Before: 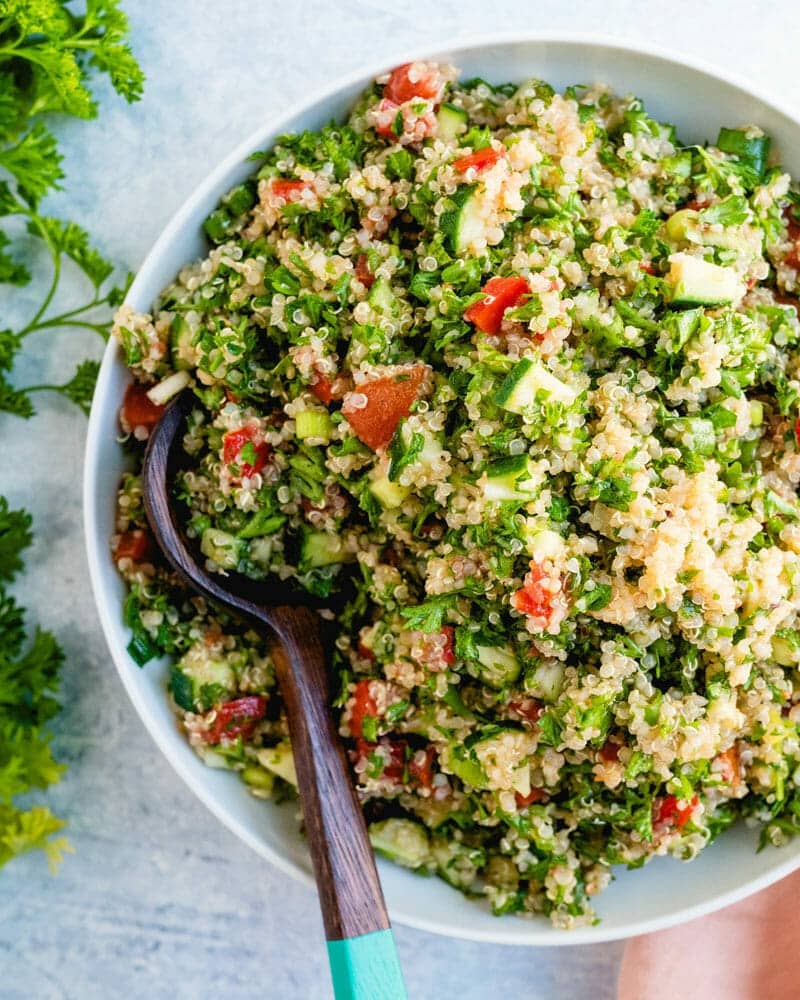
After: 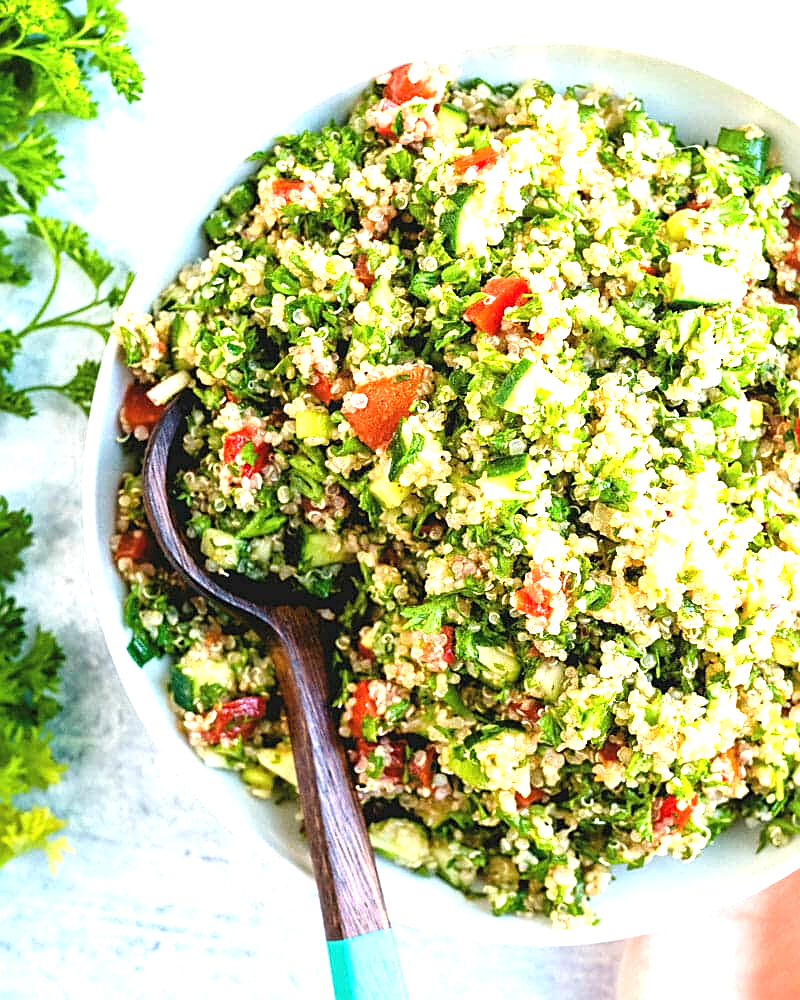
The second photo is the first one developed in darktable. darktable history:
sharpen: on, module defaults
exposure: black level correction -0.002, exposure 1.115 EV, compensate highlight preservation false
